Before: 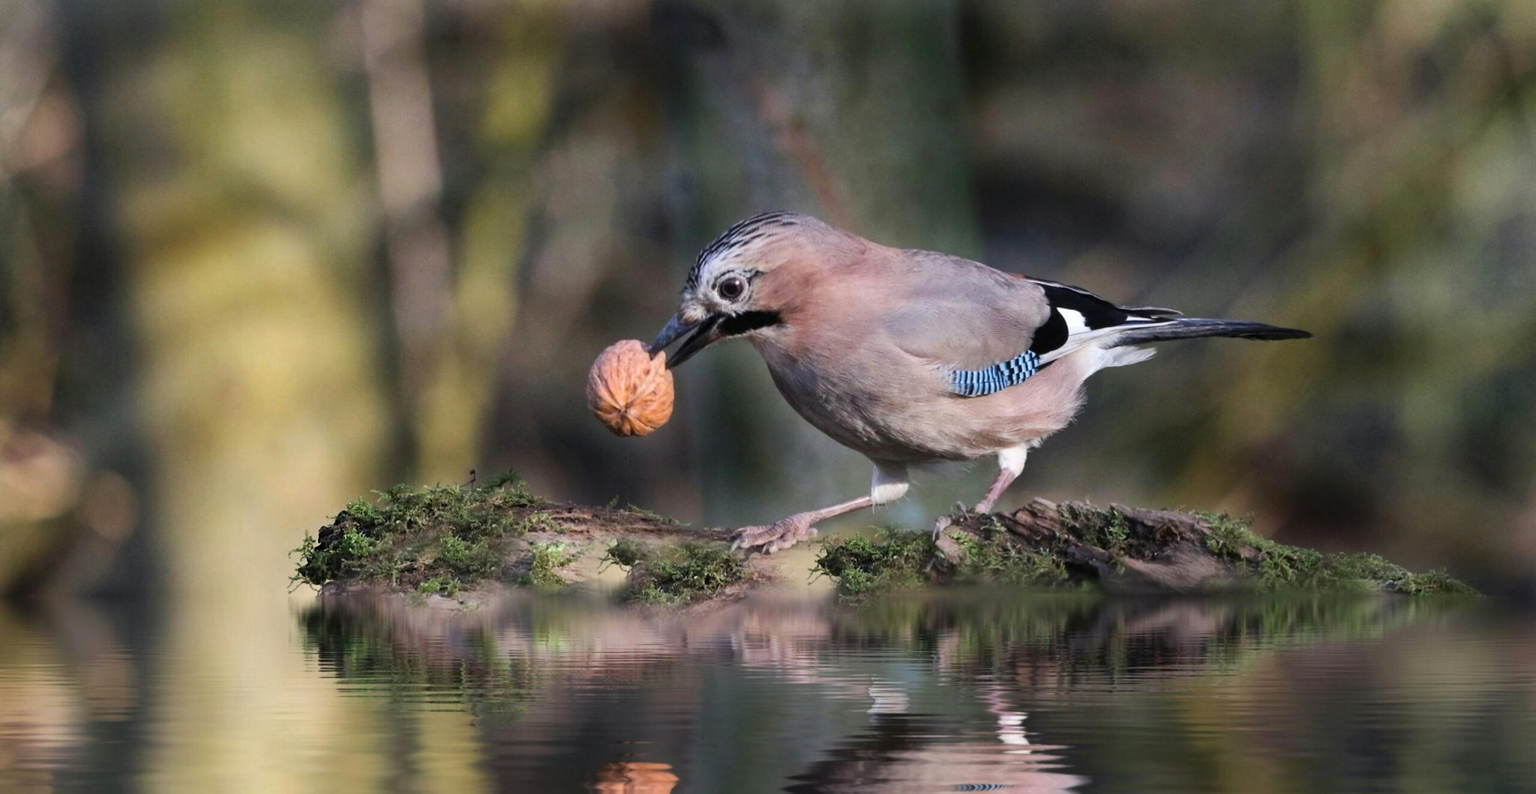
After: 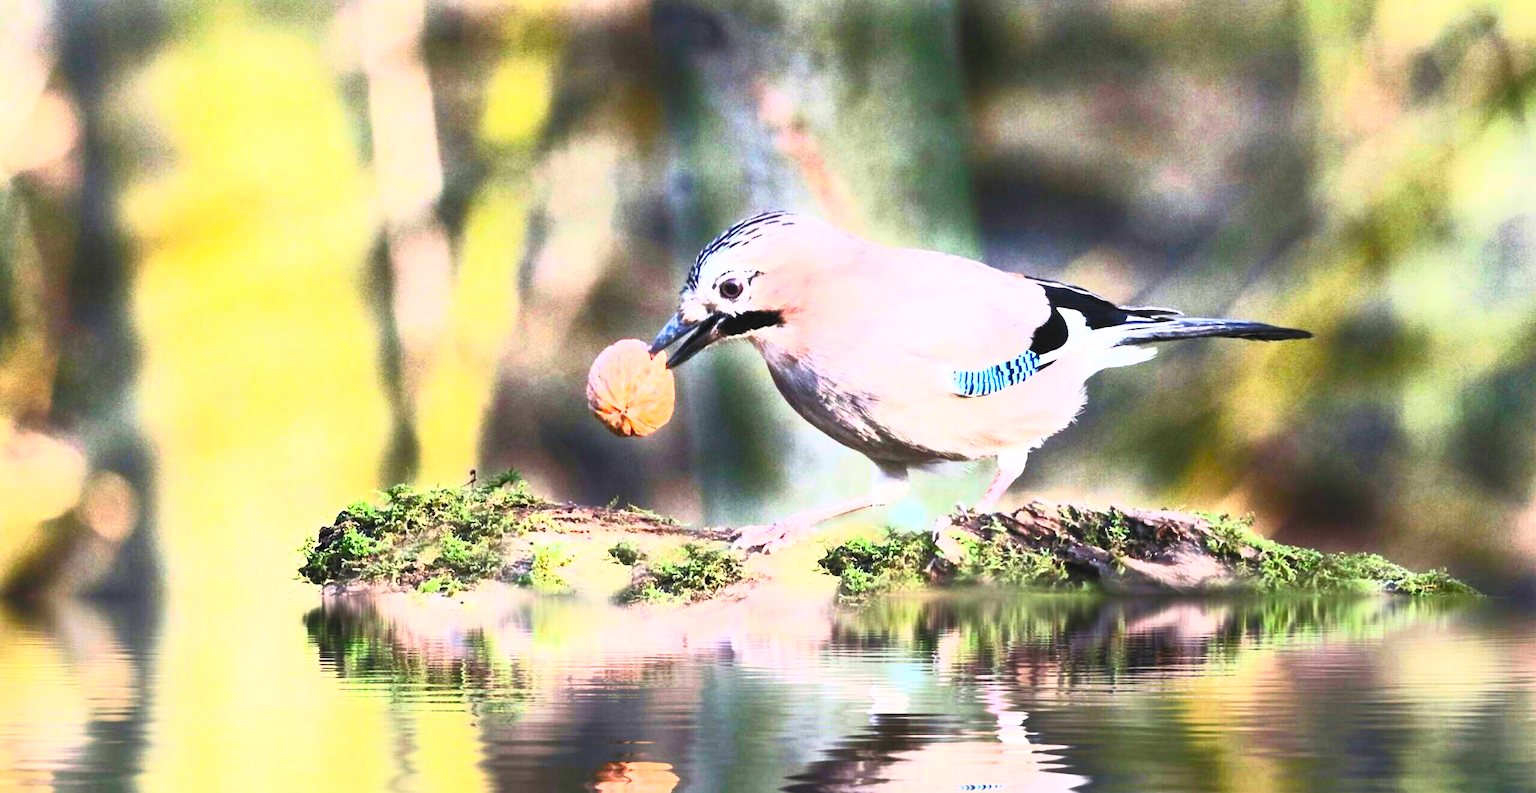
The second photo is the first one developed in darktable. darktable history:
filmic rgb: black relative exposure -7.65 EV, white relative exposure 4.56 EV, hardness 3.61
contrast brightness saturation: contrast 1, brightness 1, saturation 1
tone equalizer: on, module defaults
exposure: black level correction 0, exposure 1 EV, compensate exposure bias true, compensate highlight preservation false
